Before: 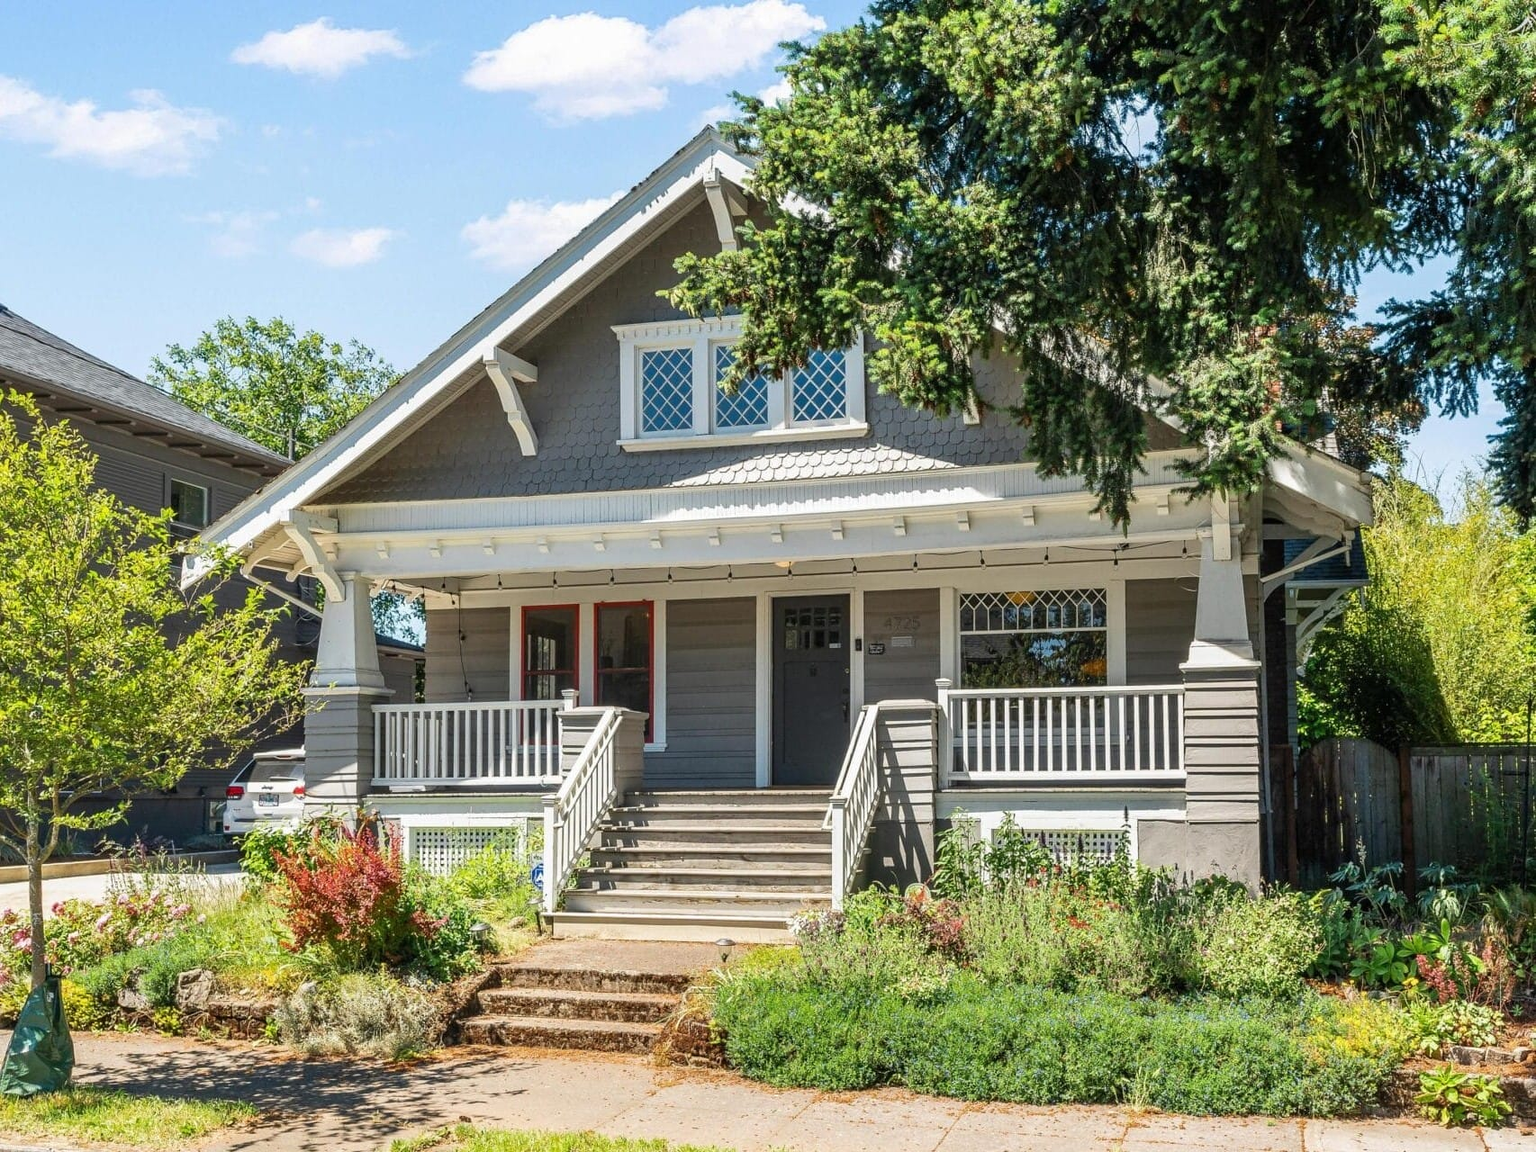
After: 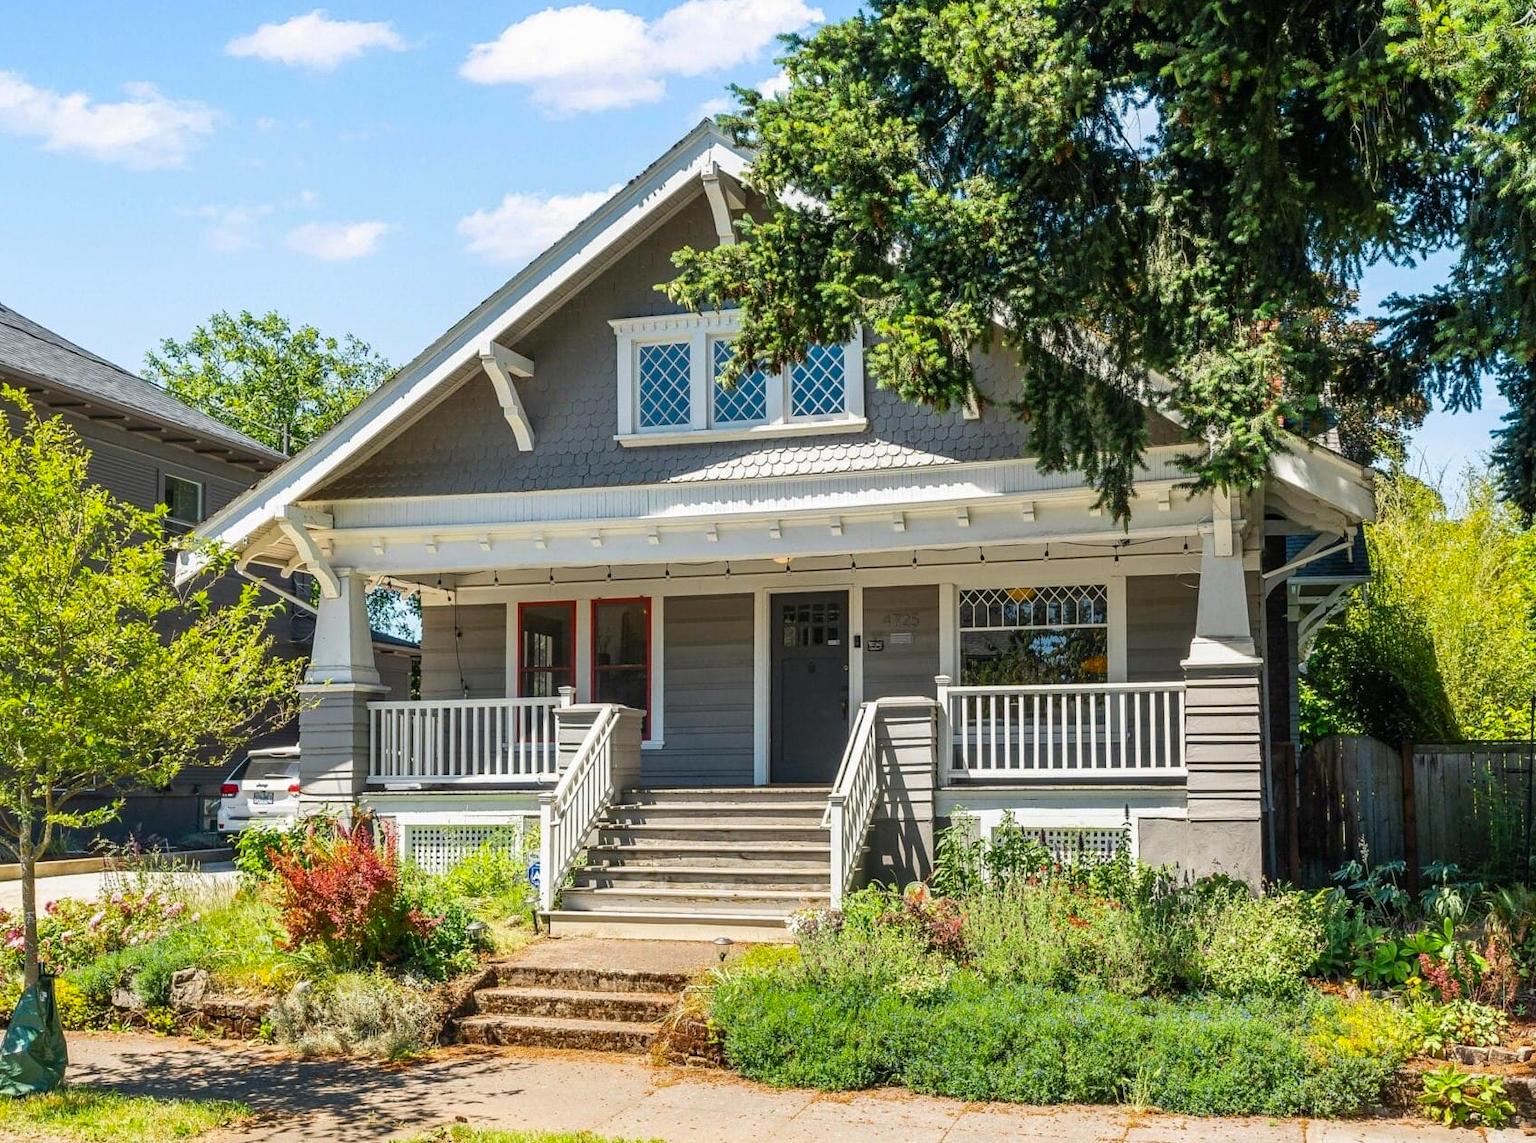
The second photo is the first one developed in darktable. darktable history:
crop: left 0.494%, top 0.714%, right 0.185%, bottom 0.732%
color balance rgb: shadows lift › luminance -9.444%, perceptual saturation grading › global saturation 13.322%, global vibrance 10.008%
